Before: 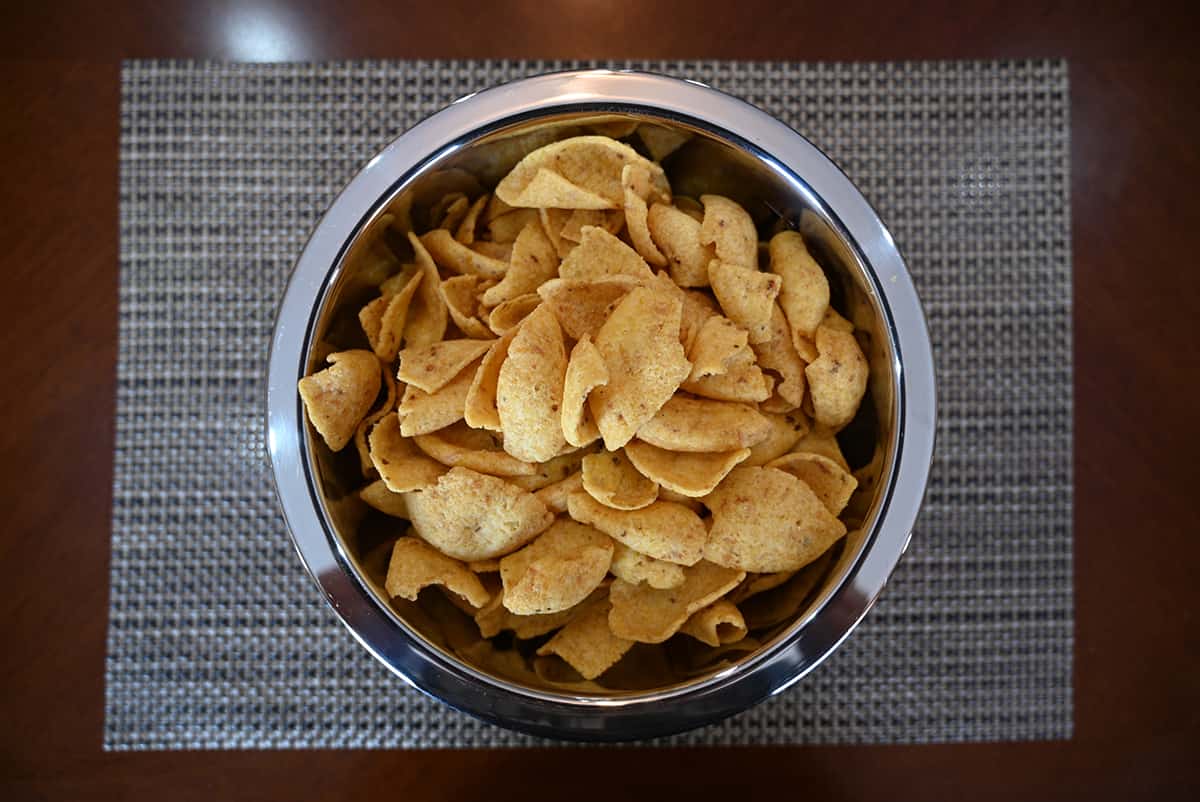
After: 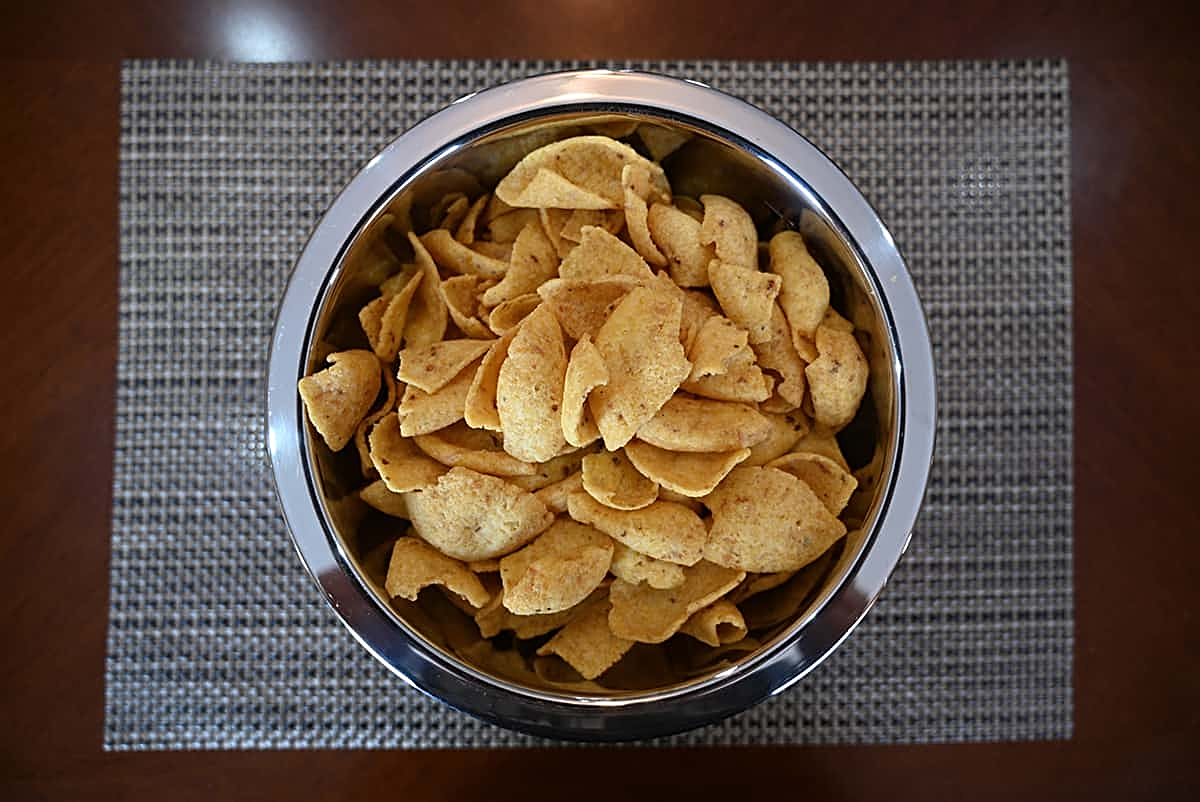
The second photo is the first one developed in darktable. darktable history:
sharpen: amount 0.492
color correction: highlights b* -0.055, saturation 0.978
